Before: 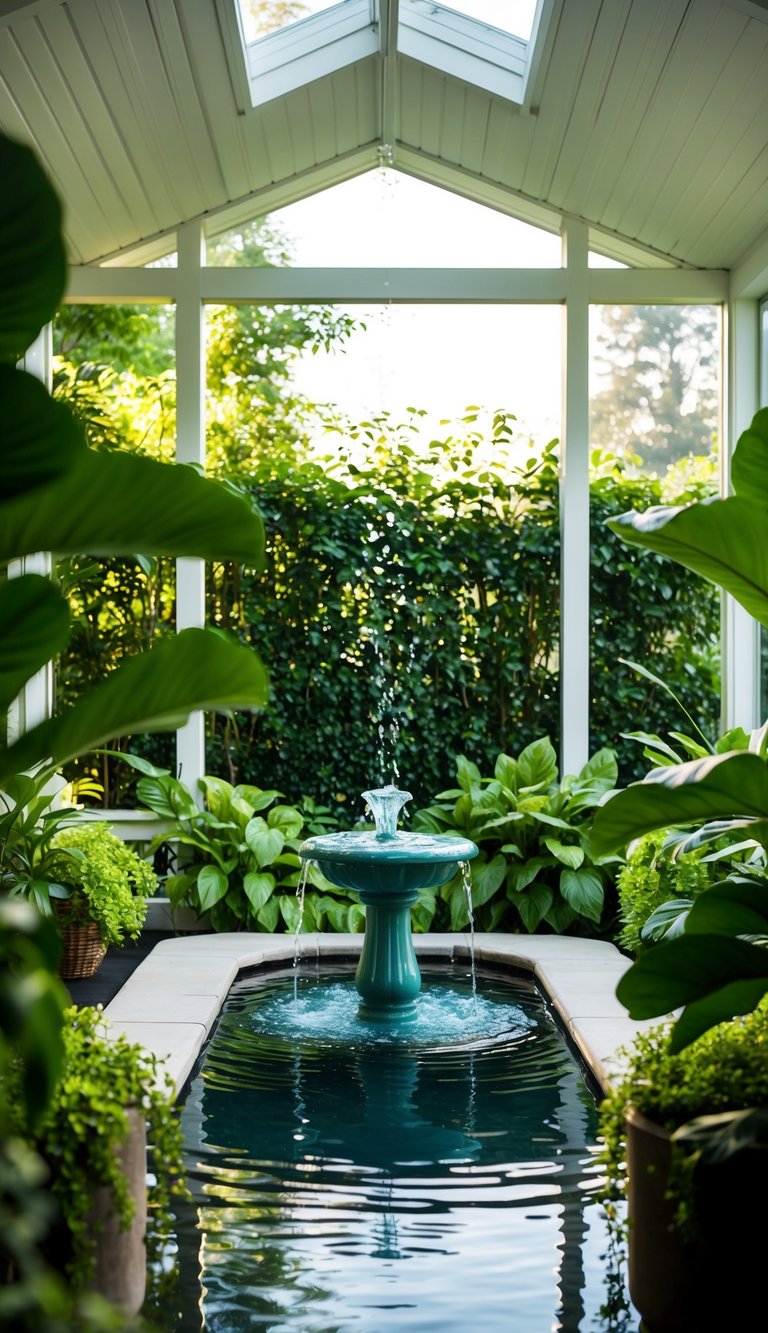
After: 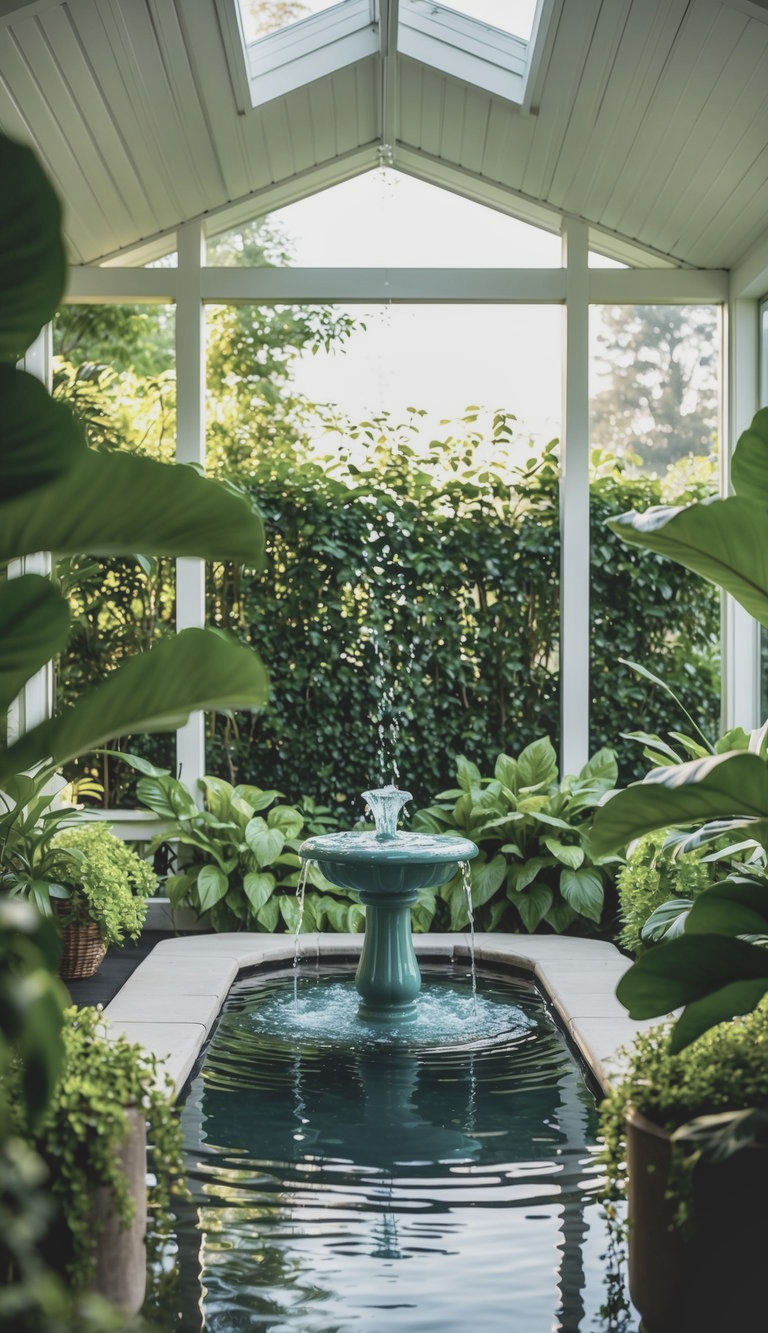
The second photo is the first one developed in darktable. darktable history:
exposure: black level correction 0.001, exposure 0.191 EV, compensate highlight preservation false
local contrast: on, module defaults
contrast brightness saturation: contrast -0.26, saturation -0.43
